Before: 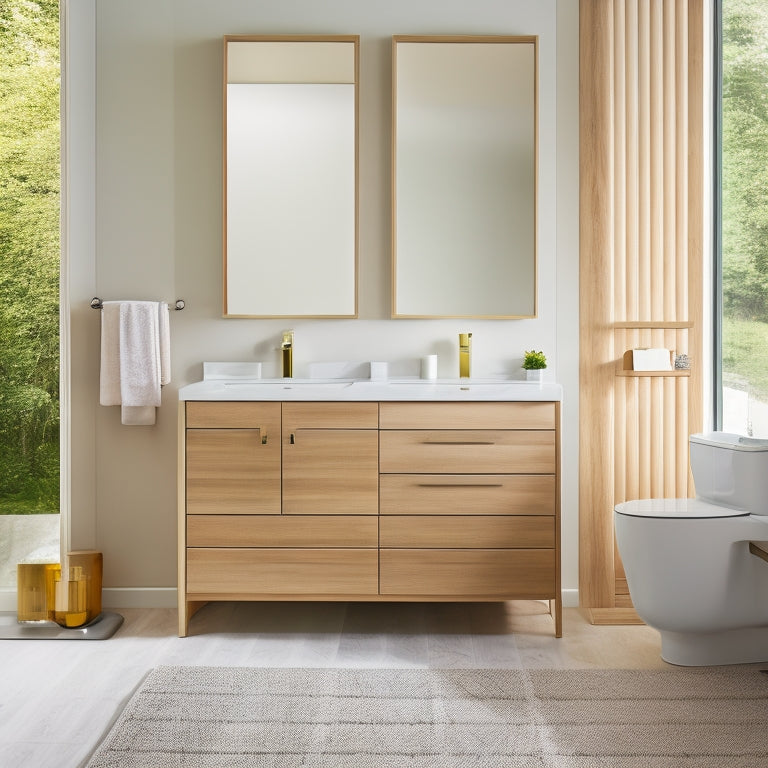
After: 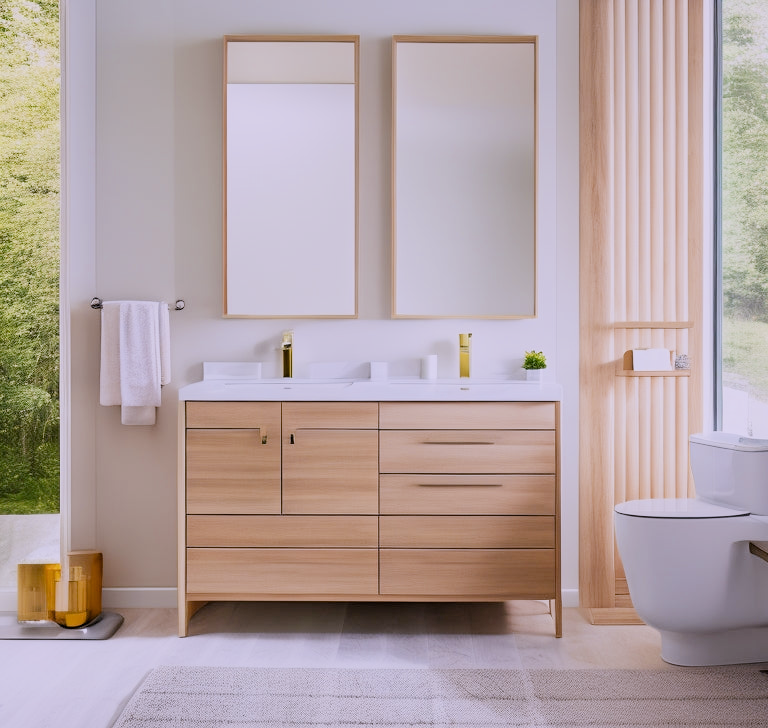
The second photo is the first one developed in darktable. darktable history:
crop and rotate: top 0%, bottom 5.097%
filmic rgb: black relative exposure -7.65 EV, white relative exposure 4.56 EV, hardness 3.61
white balance: red 1.042, blue 1.17
exposure: black level correction 0.005, exposure 0.286 EV, compensate highlight preservation false
color zones: curves: ch0 [(0.068, 0.464) (0.25, 0.5) (0.48, 0.508) (0.75, 0.536) (0.886, 0.476) (0.967, 0.456)]; ch1 [(0.066, 0.456) (0.25, 0.5) (0.616, 0.508) (0.746, 0.56) (0.934, 0.444)]
